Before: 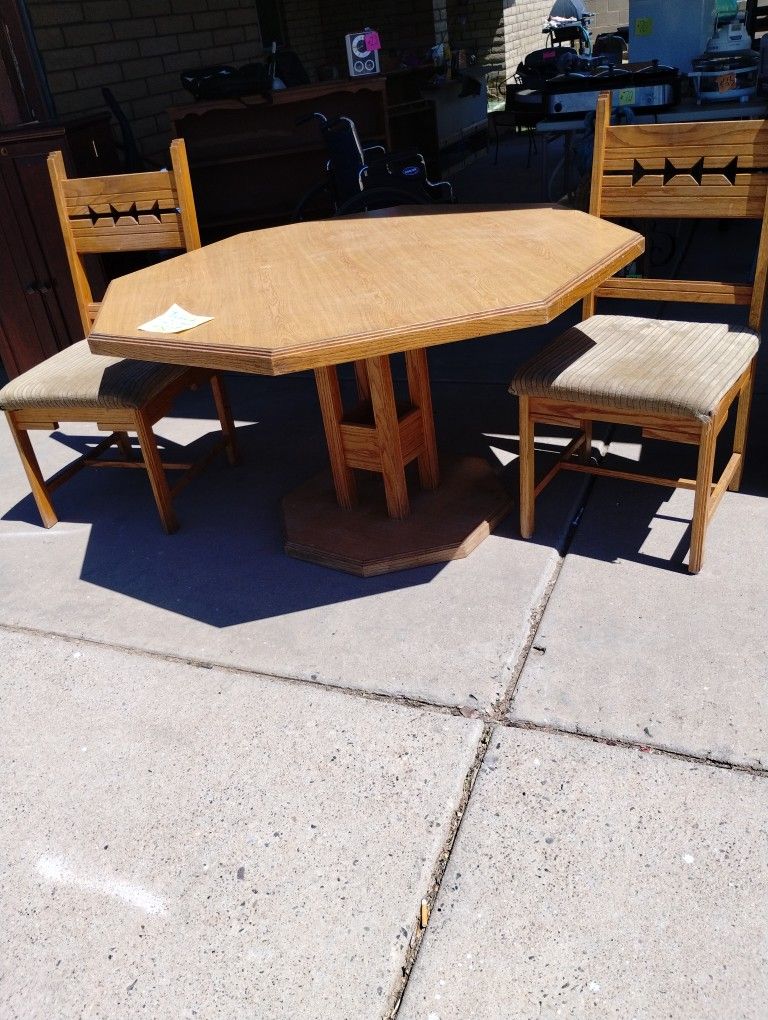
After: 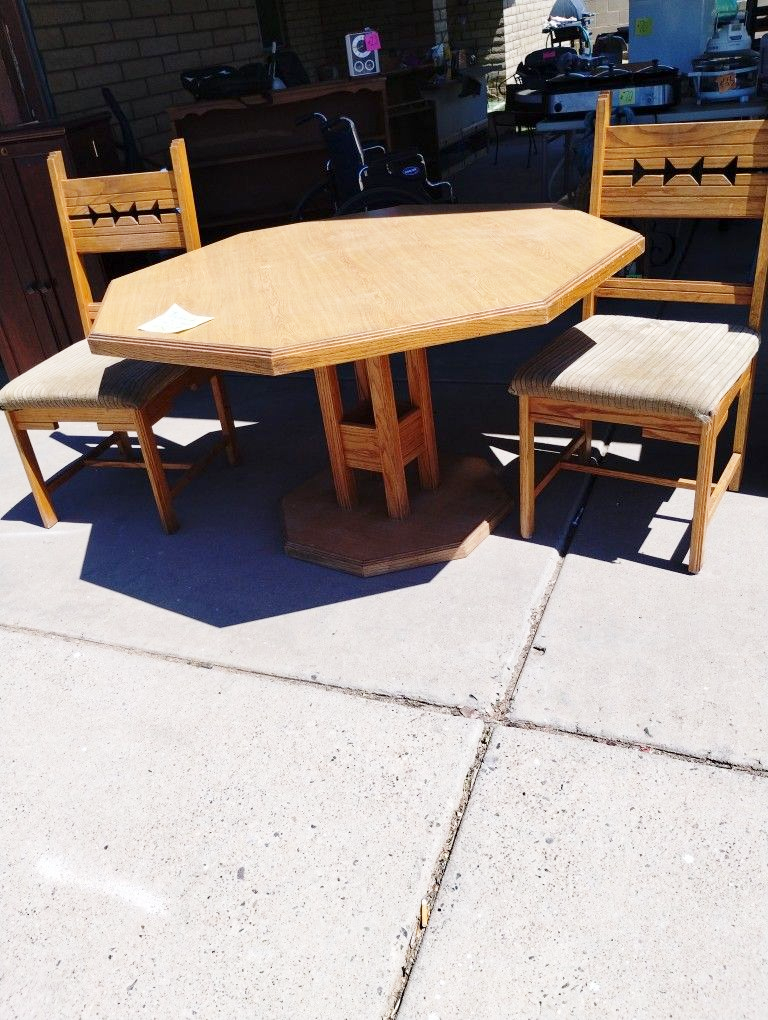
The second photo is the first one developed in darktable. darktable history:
base curve: curves: ch0 [(0, 0) (0.204, 0.334) (0.55, 0.733) (1, 1)], exposure shift 0.01, preserve colors none
